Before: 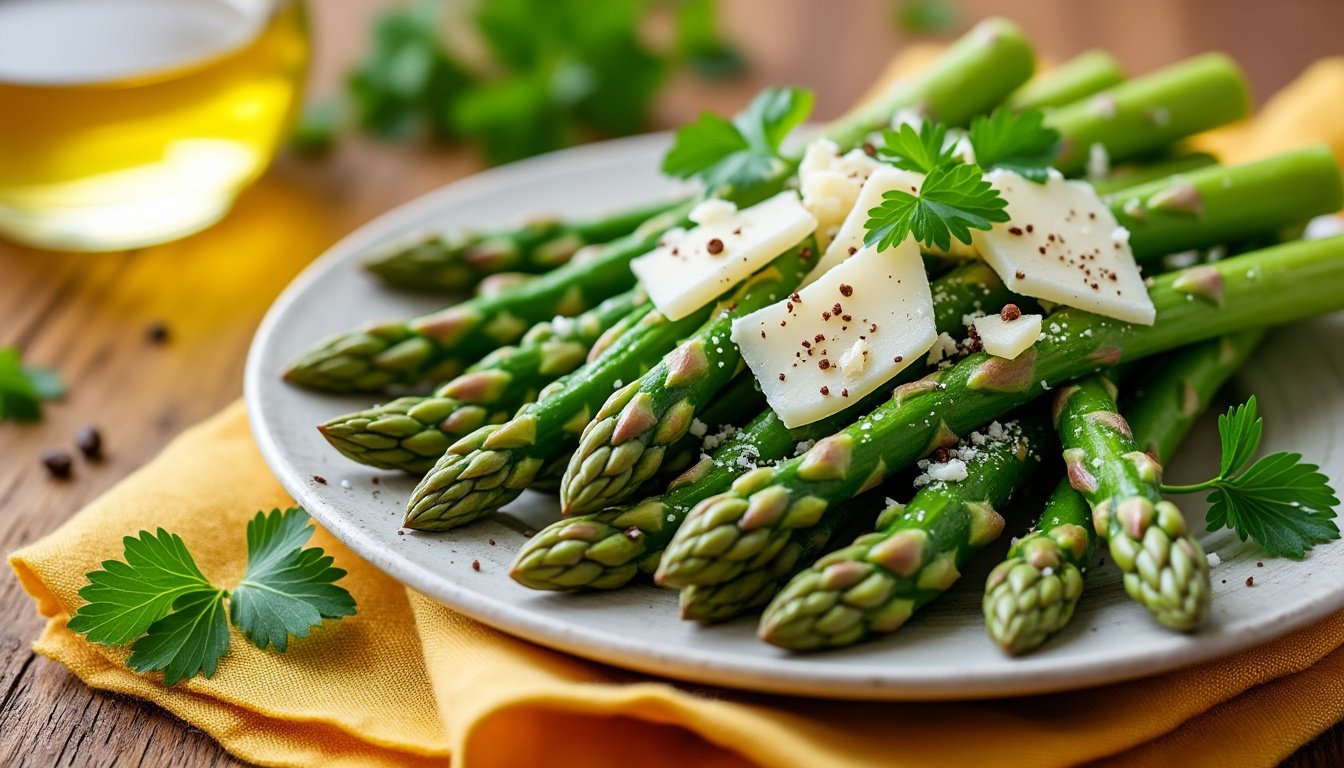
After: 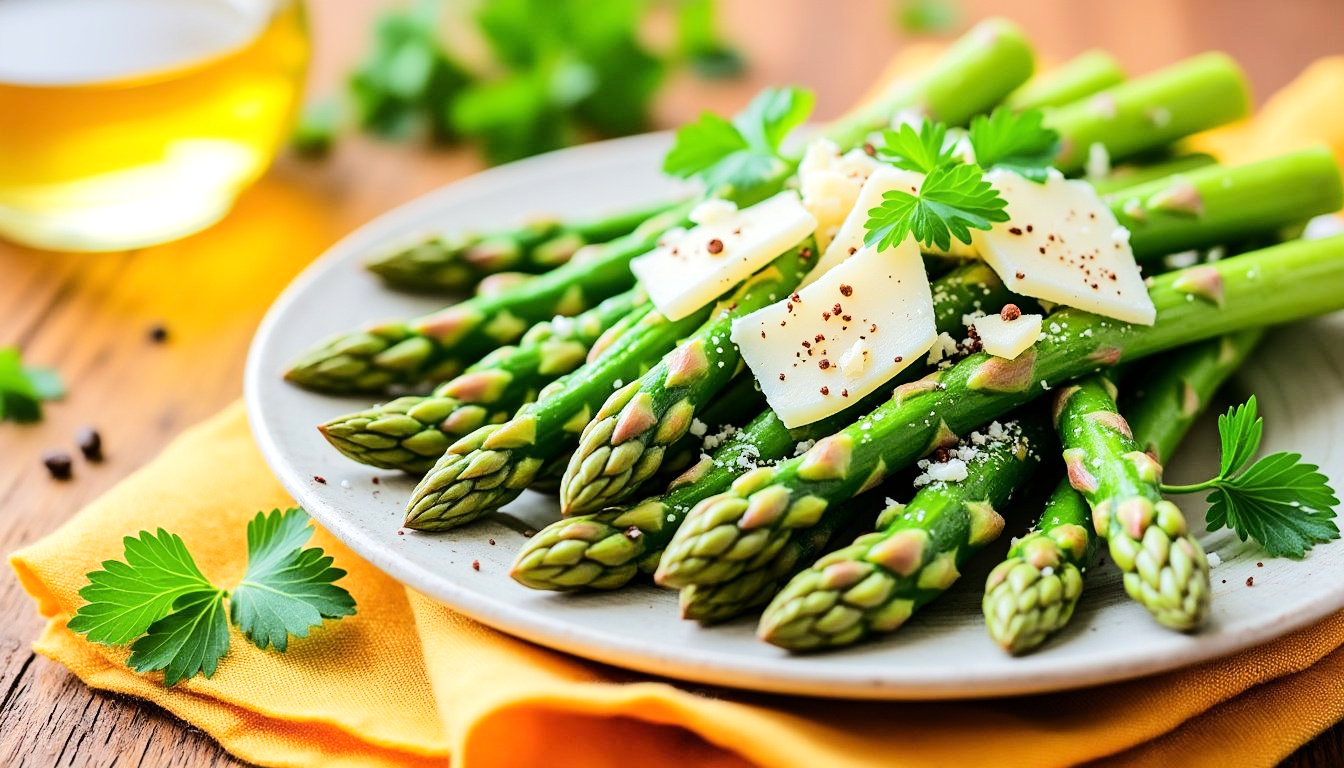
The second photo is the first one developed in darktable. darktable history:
tone equalizer: -7 EV 0.149 EV, -6 EV 0.561 EV, -5 EV 1.15 EV, -4 EV 1.34 EV, -3 EV 1.13 EV, -2 EV 0.6 EV, -1 EV 0.151 EV, edges refinement/feathering 500, mask exposure compensation -1.57 EV, preserve details no
